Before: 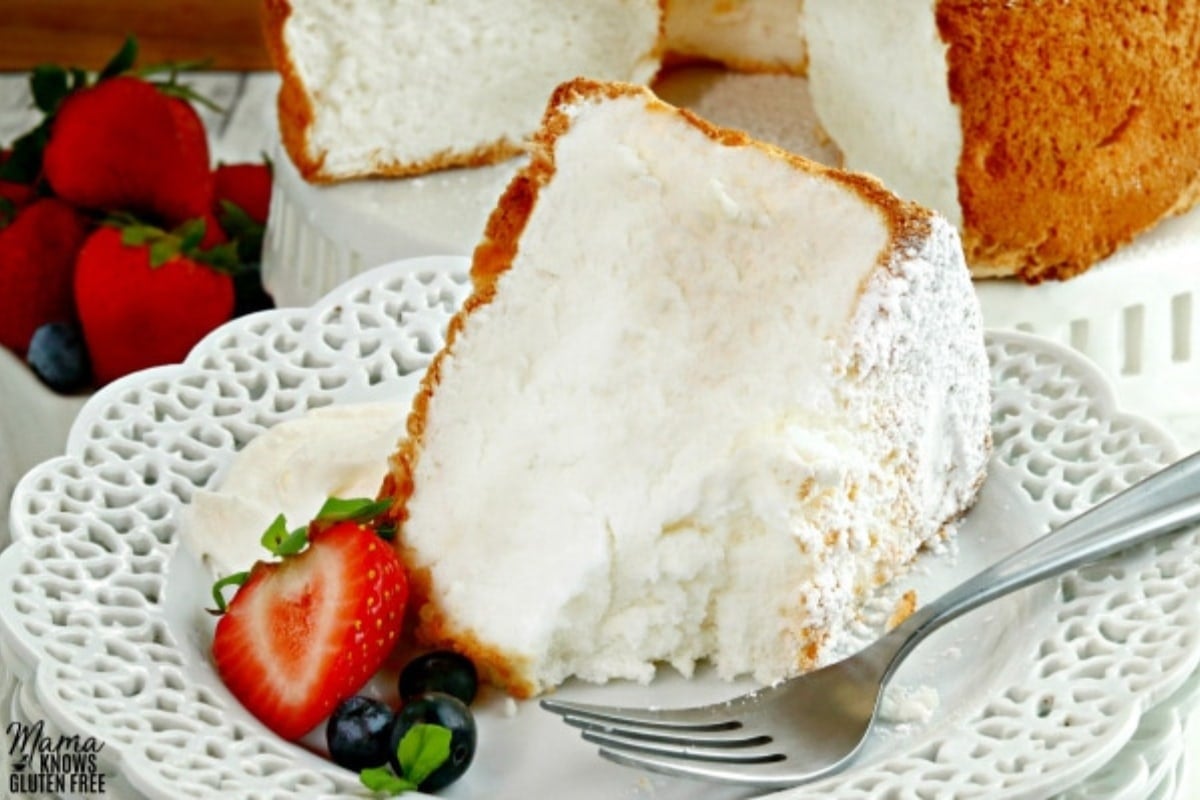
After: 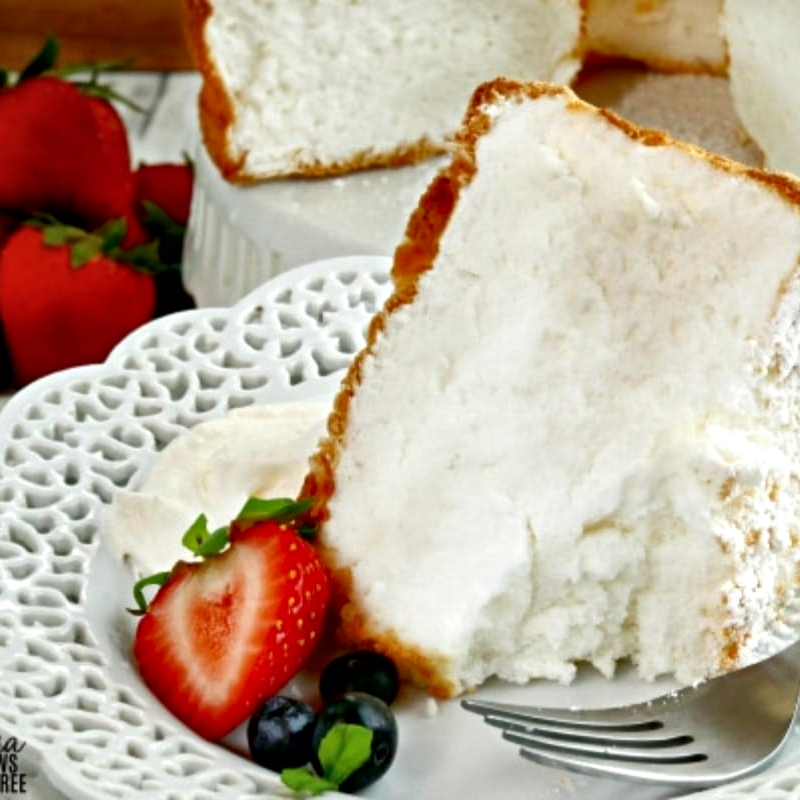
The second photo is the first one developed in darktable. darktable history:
crop and rotate: left 6.617%, right 26.717%
local contrast: mode bilateral grid, contrast 25, coarseness 60, detail 151%, midtone range 0.2
